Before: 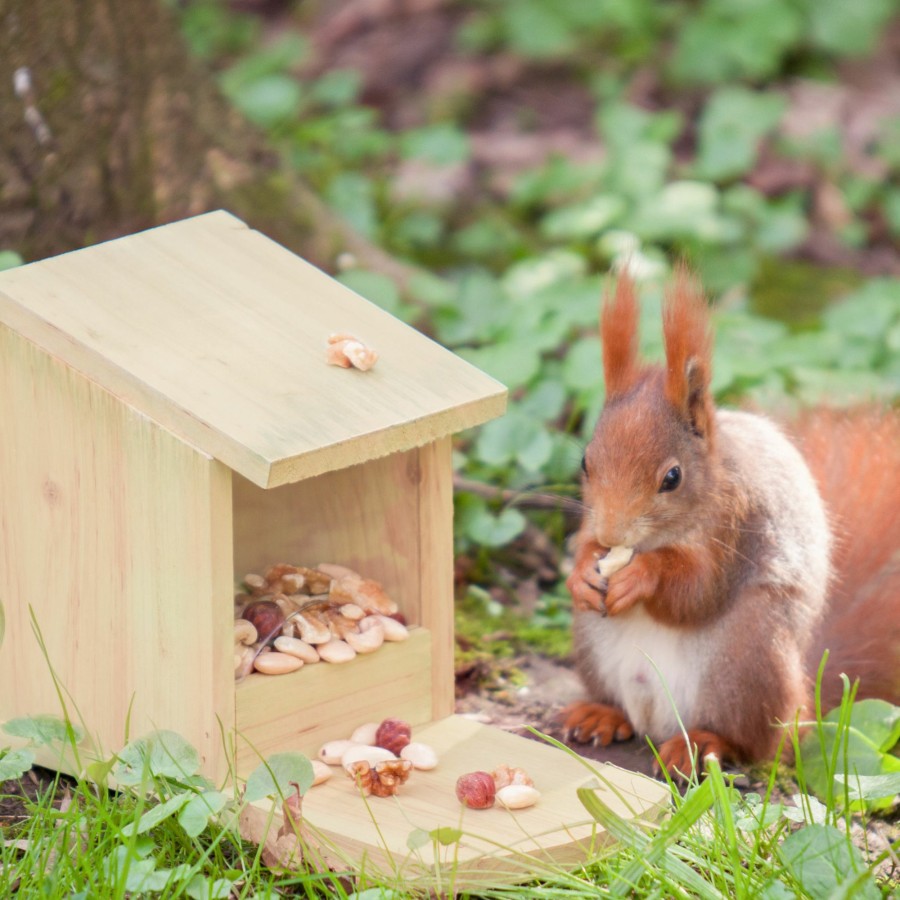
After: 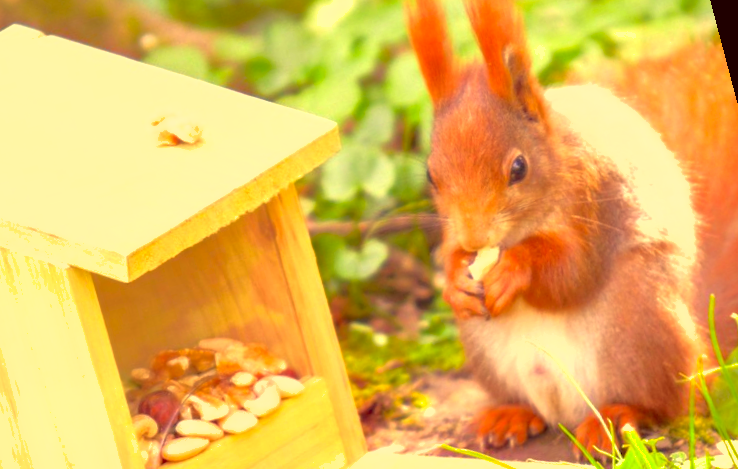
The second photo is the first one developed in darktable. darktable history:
white balance: red 1.004, blue 1.024
contrast brightness saturation: brightness 0.09, saturation 0.19
exposure: black level correction 0, exposure 0.7 EV, compensate exposure bias true, compensate highlight preservation false
crop: left 16.315%, top 14.246%
shadows and highlights: on, module defaults
color correction: highlights a* 10.12, highlights b* 39.04, shadows a* 14.62, shadows b* 3.37
rotate and perspective: rotation -14.8°, crop left 0.1, crop right 0.903, crop top 0.25, crop bottom 0.748
